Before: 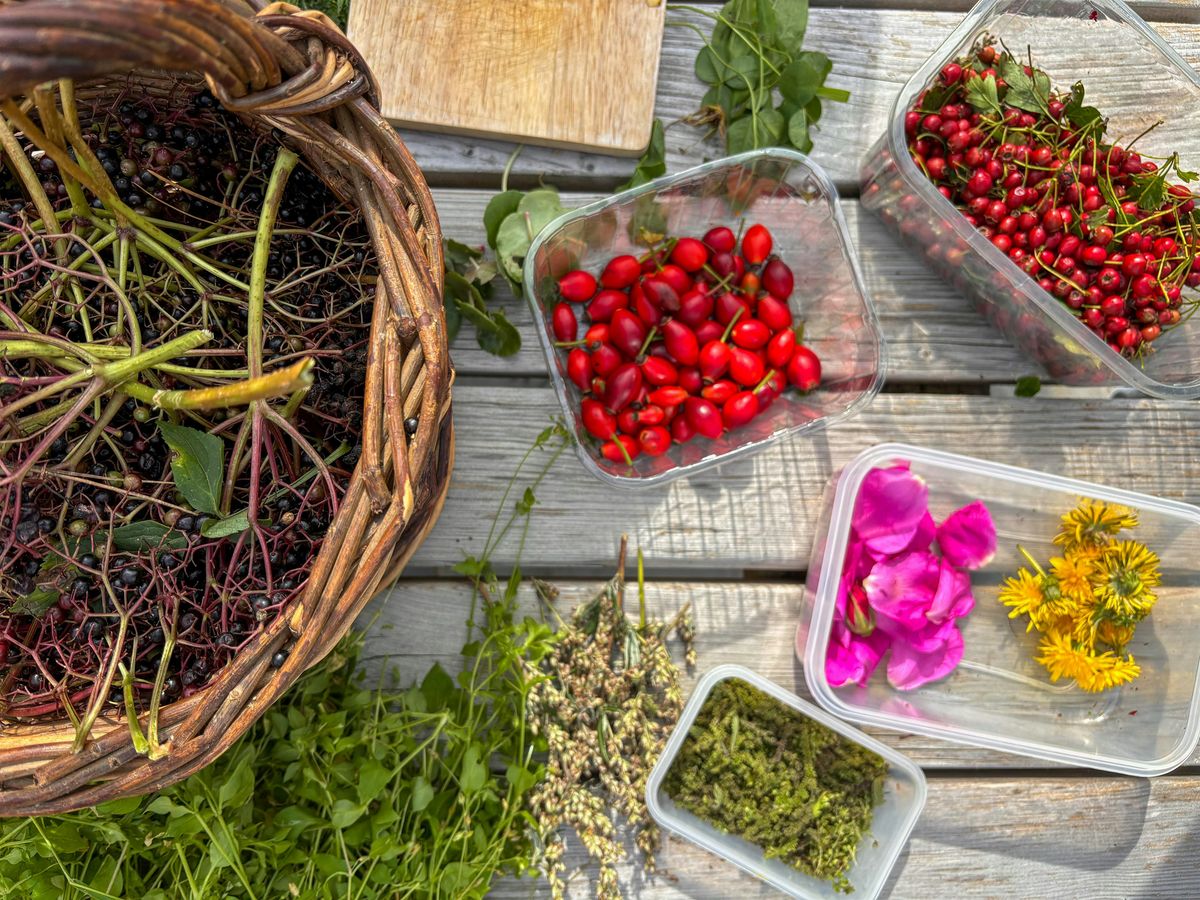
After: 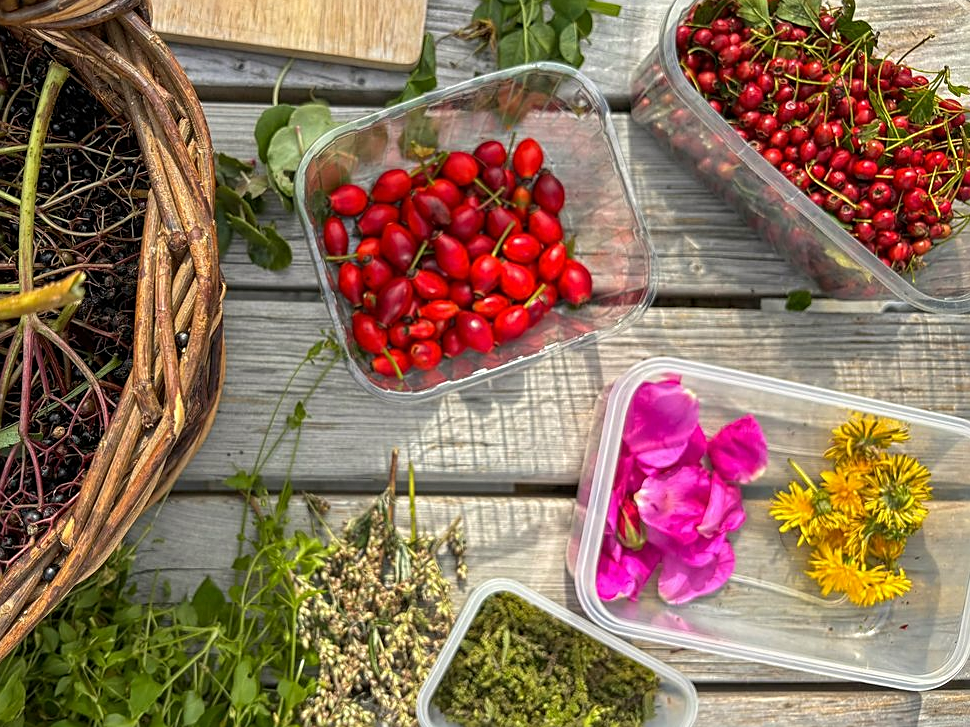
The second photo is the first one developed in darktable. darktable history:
crop: left 19.159%, top 9.58%, bottom 9.58%
sharpen: on, module defaults
color correction: highlights b* 3
